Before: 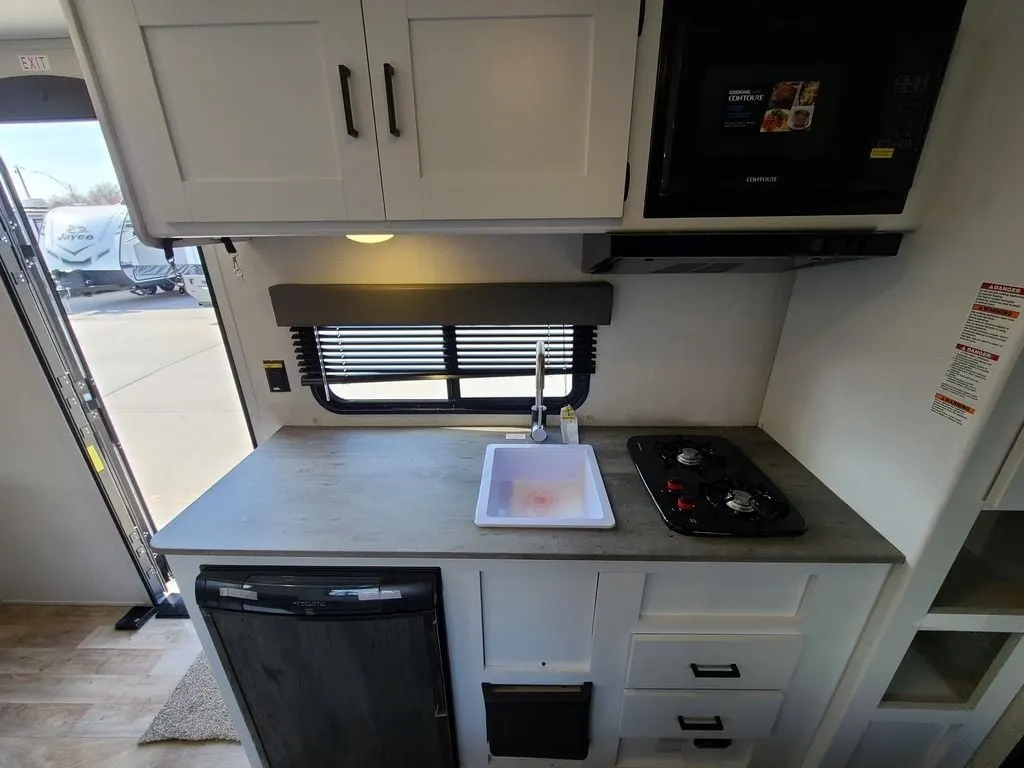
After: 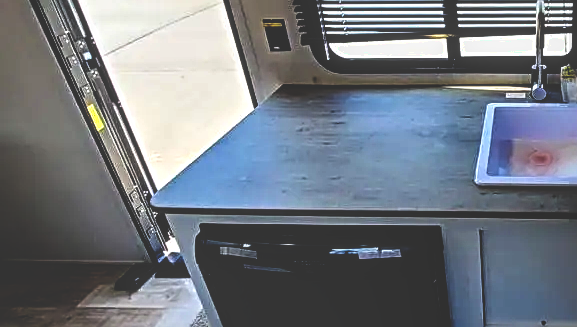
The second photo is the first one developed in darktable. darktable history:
base curve: curves: ch0 [(0, 0.036) (0.083, 0.04) (0.804, 1)], preserve colors none
local contrast: detail 130%
sharpen: radius 3.119
crop: top 44.483%, right 43.593%, bottom 12.892%
